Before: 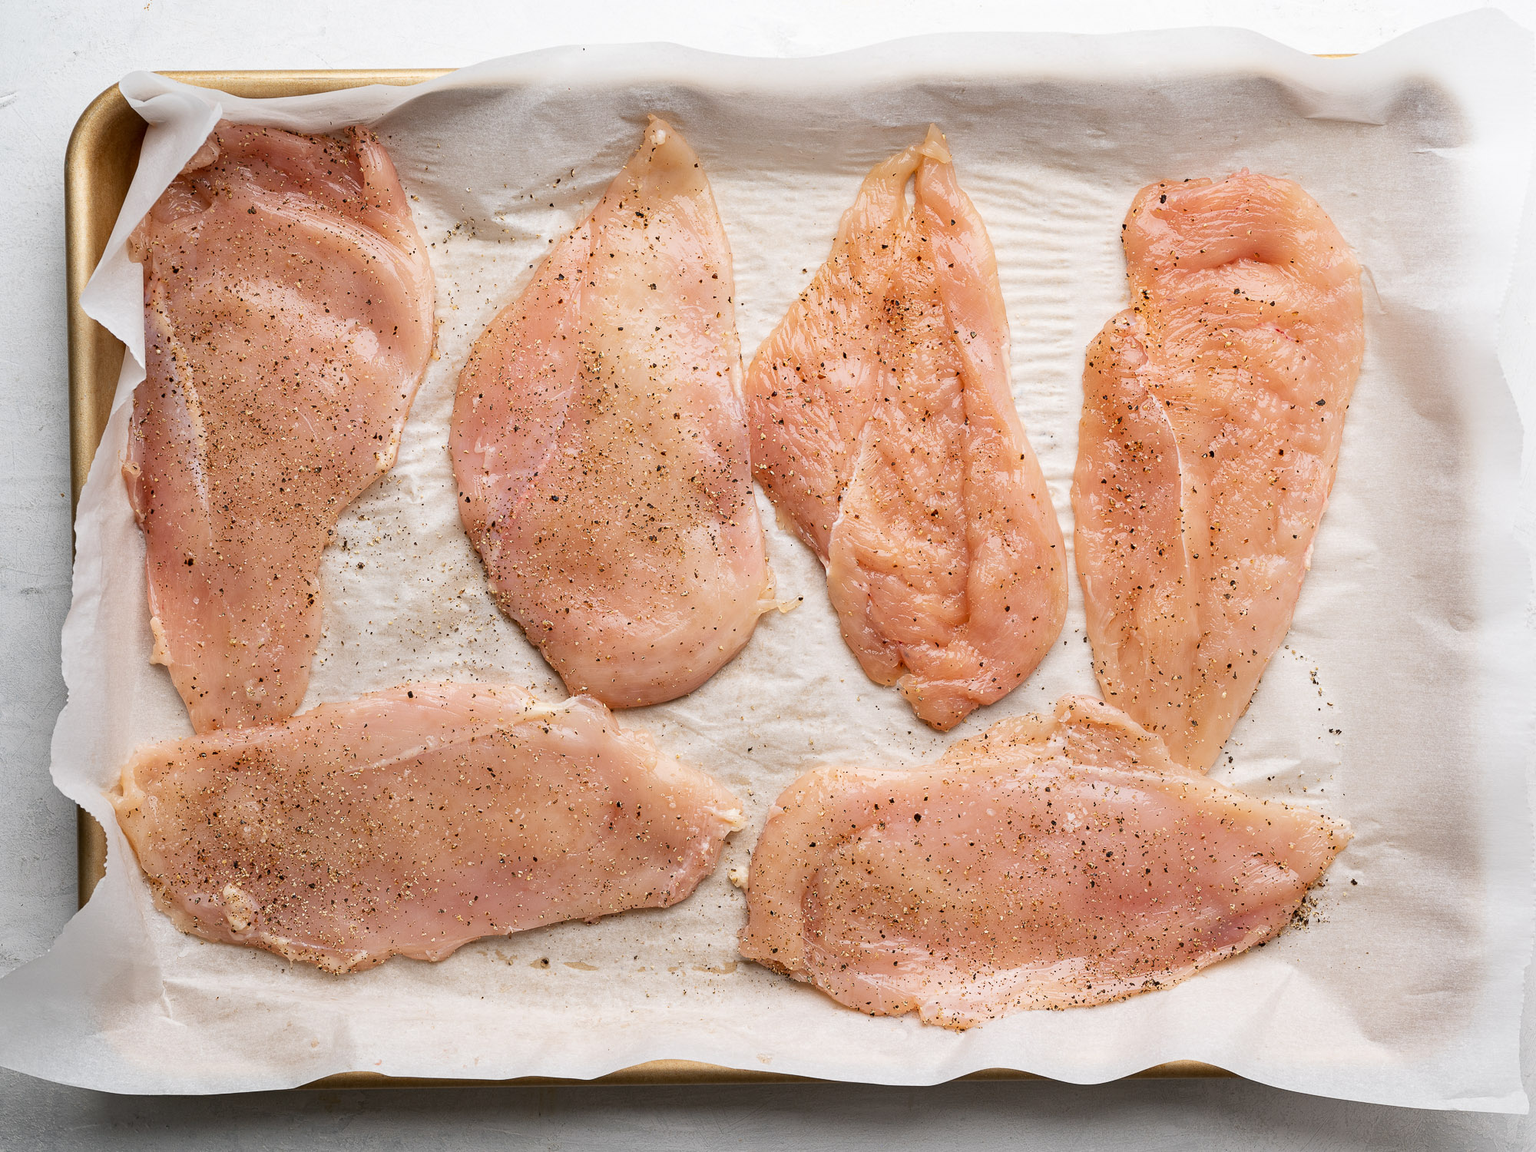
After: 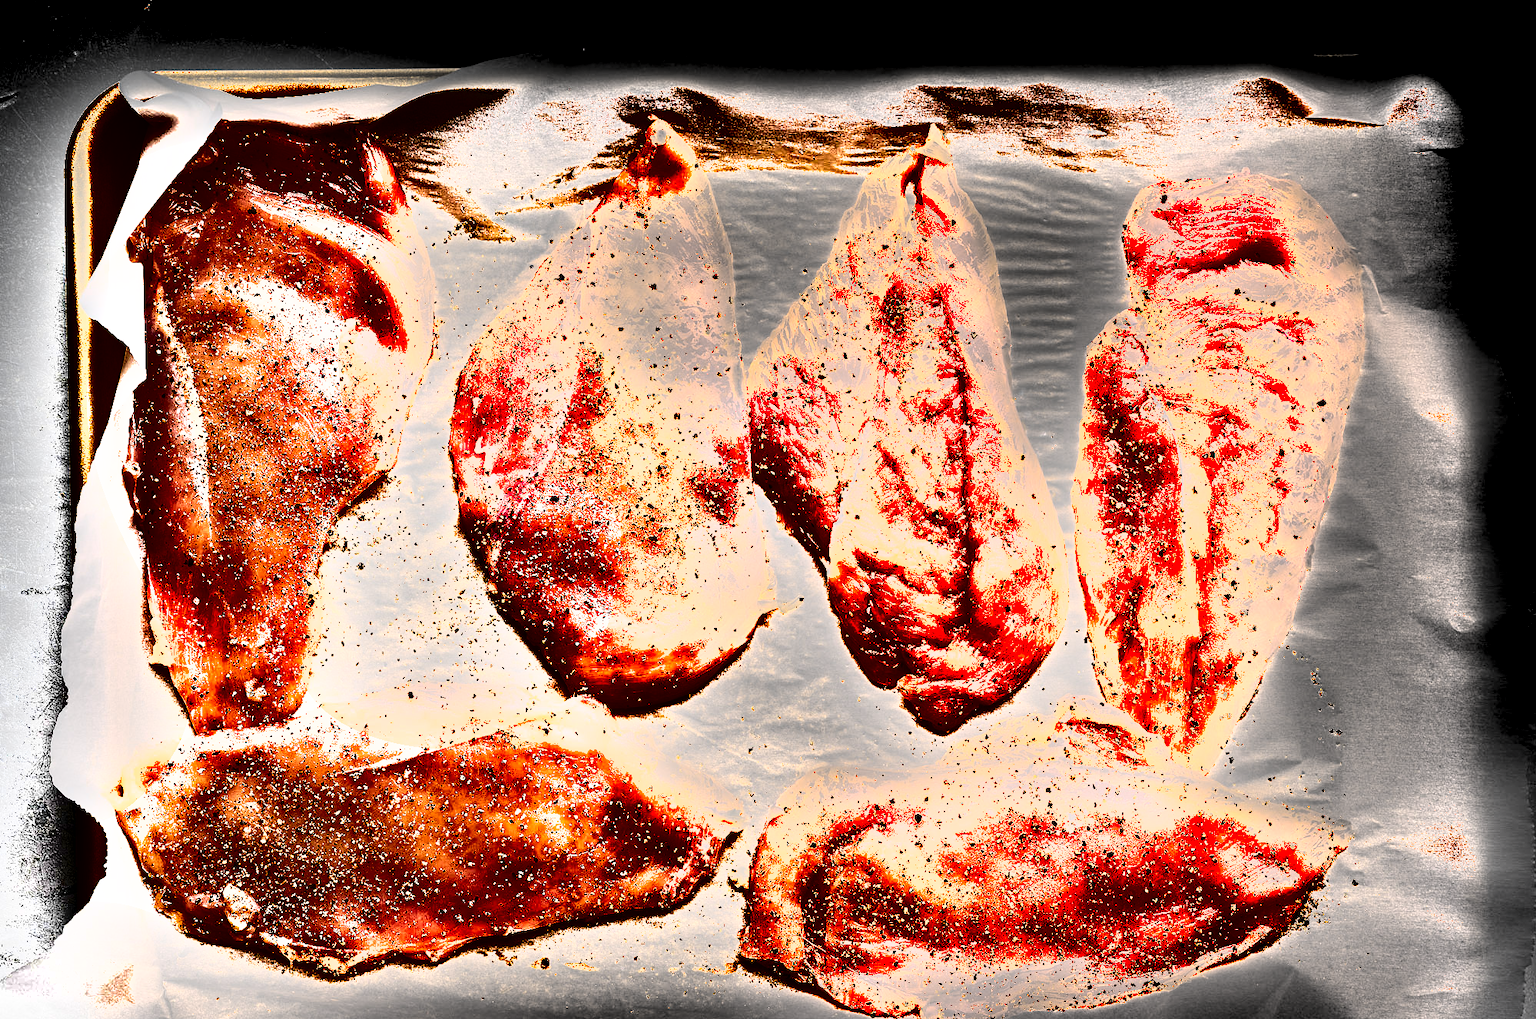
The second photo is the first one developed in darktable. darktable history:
exposure: black level correction 0, exposure 1.45 EV, compensate exposure bias true, compensate highlight preservation false
shadows and highlights: shadows 18.01, highlights -84.38, soften with gaussian
crop and rotate: top 0%, bottom 11.473%
